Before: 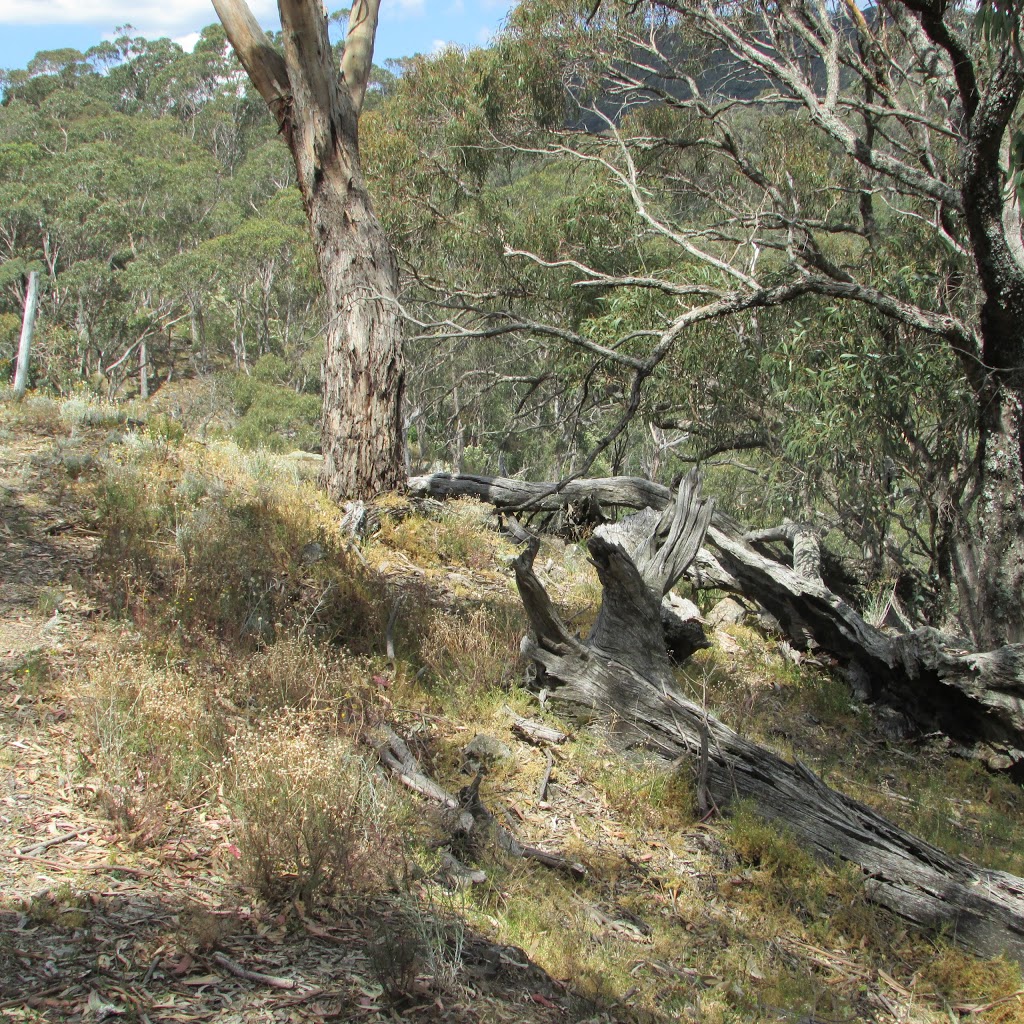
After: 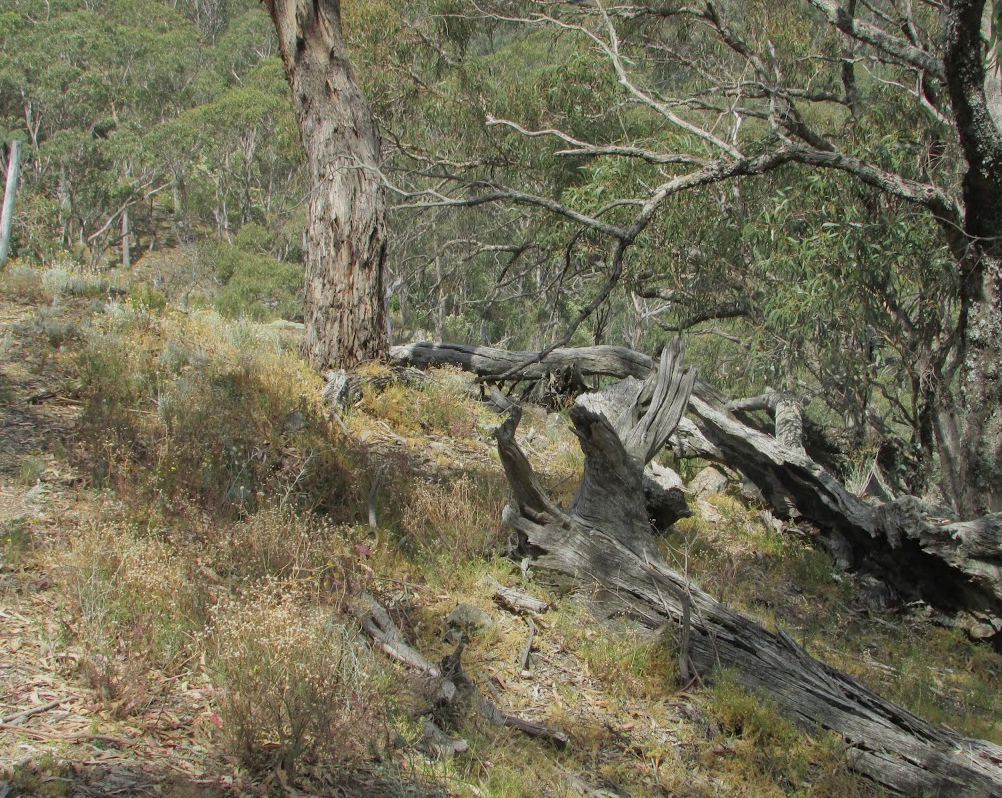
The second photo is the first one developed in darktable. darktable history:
crop and rotate: left 1.814%, top 12.818%, right 0.25%, bottom 9.225%
tone equalizer: -8 EV 0.25 EV, -7 EV 0.417 EV, -6 EV 0.417 EV, -5 EV 0.25 EV, -3 EV -0.25 EV, -2 EV -0.417 EV, -1 EV -0.417 EV, +0 EV -0.25 EV, edges refinement/feathering 500, mask exposure compensation -1.57 EV, preserve details guided filter
